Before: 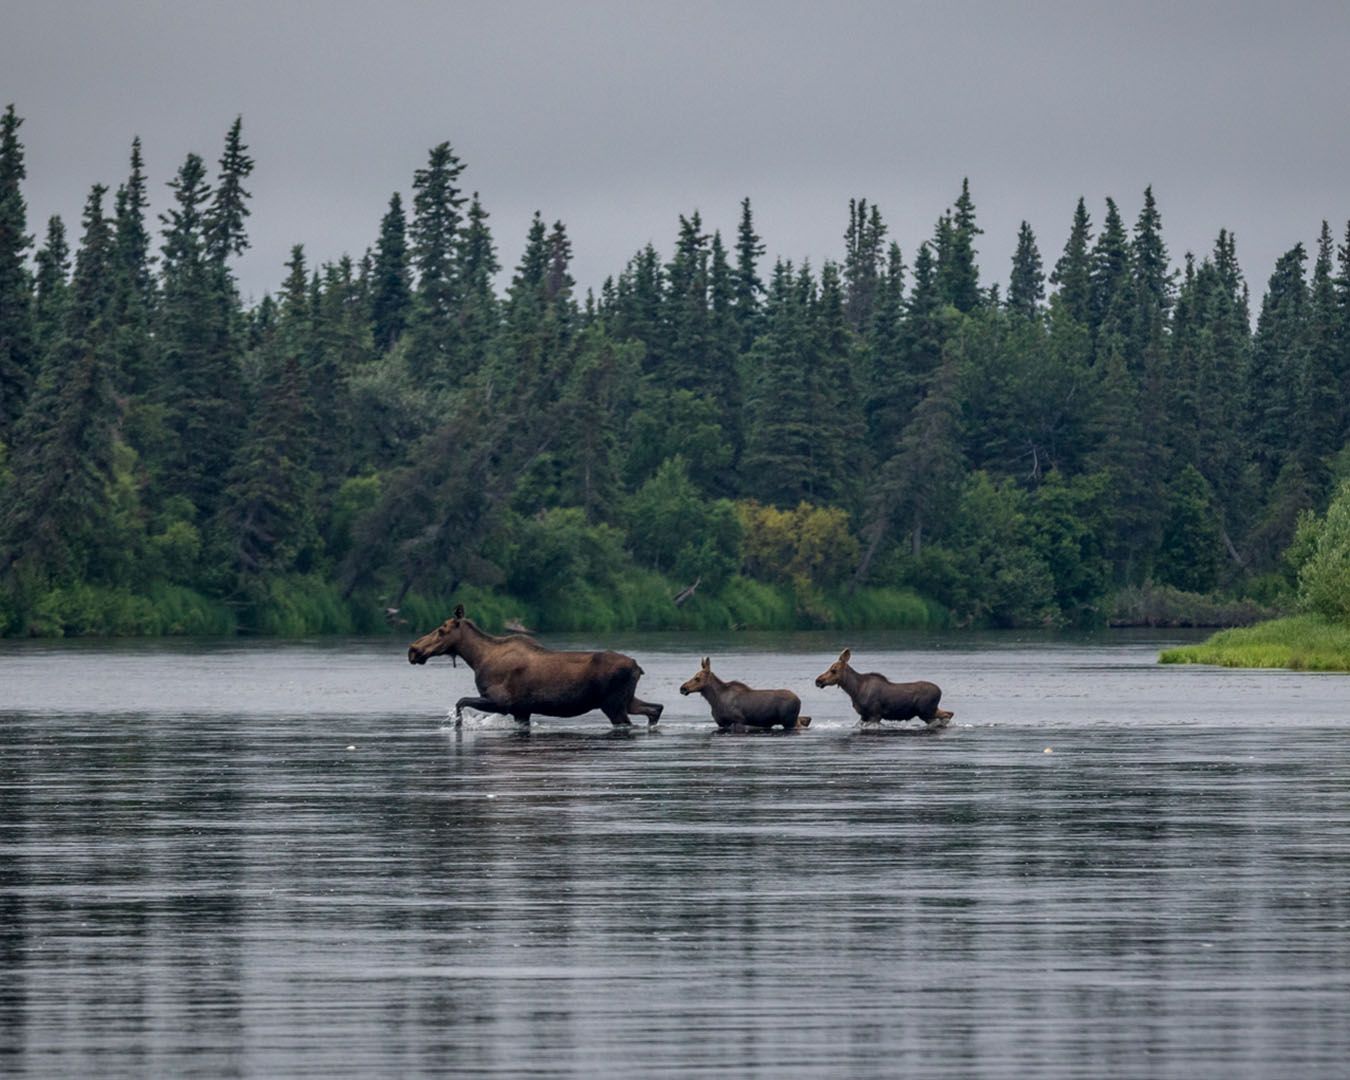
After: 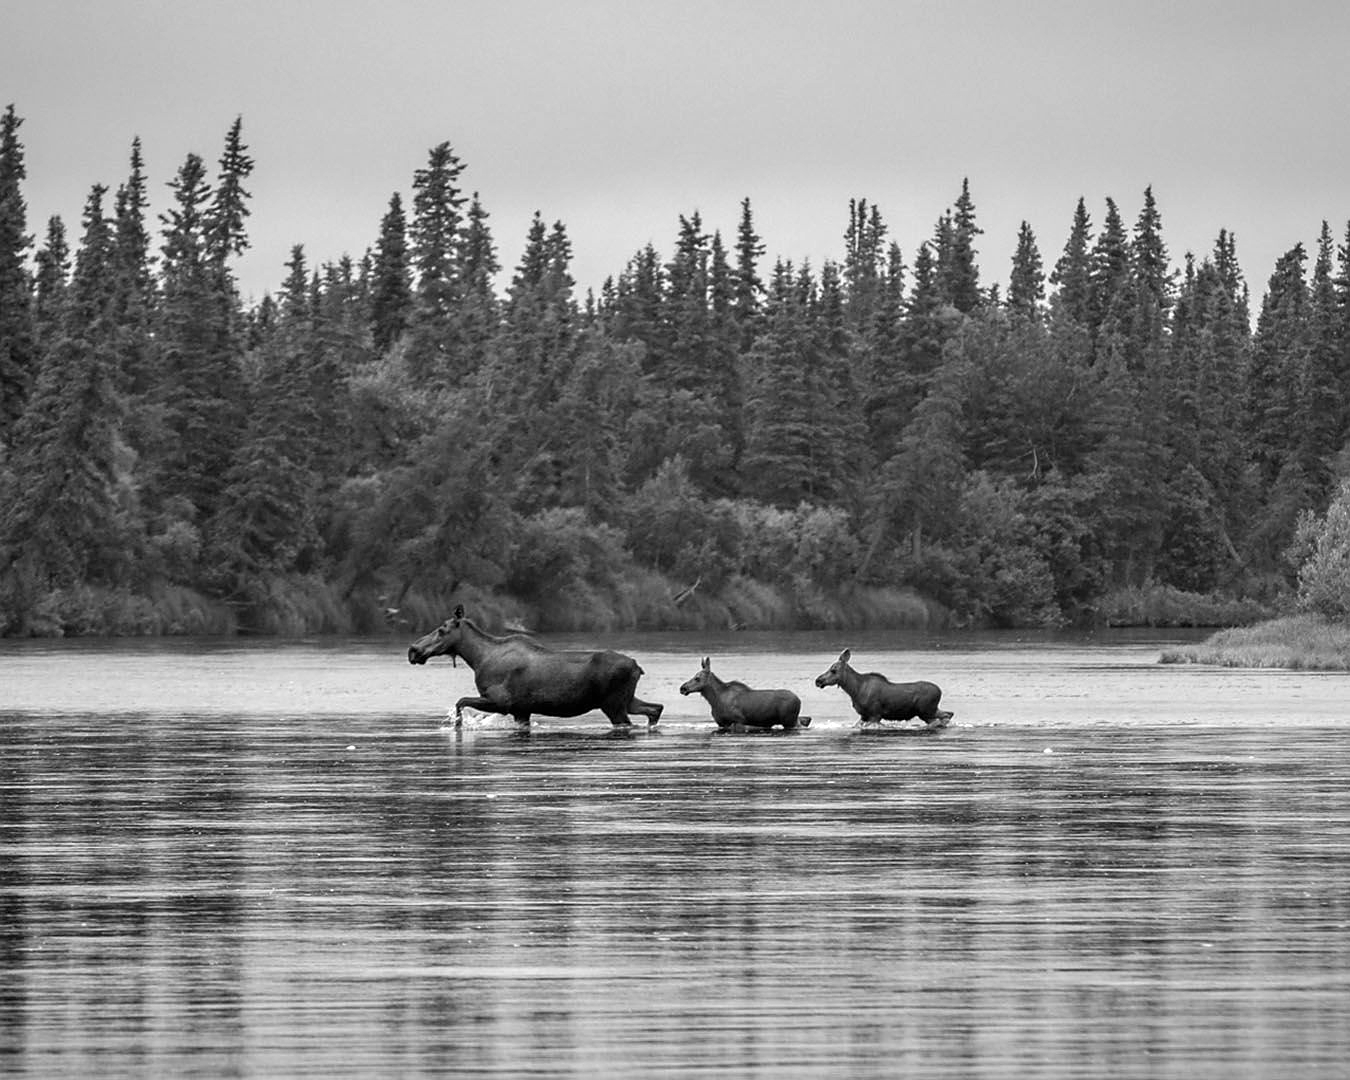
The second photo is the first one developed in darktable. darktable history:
monochrome: on, module defaults
sharpen: radius 1.458, amount 0.398, threshold 1.271
exposure: exposure 0.722 EV, compensate highlight preservation false
